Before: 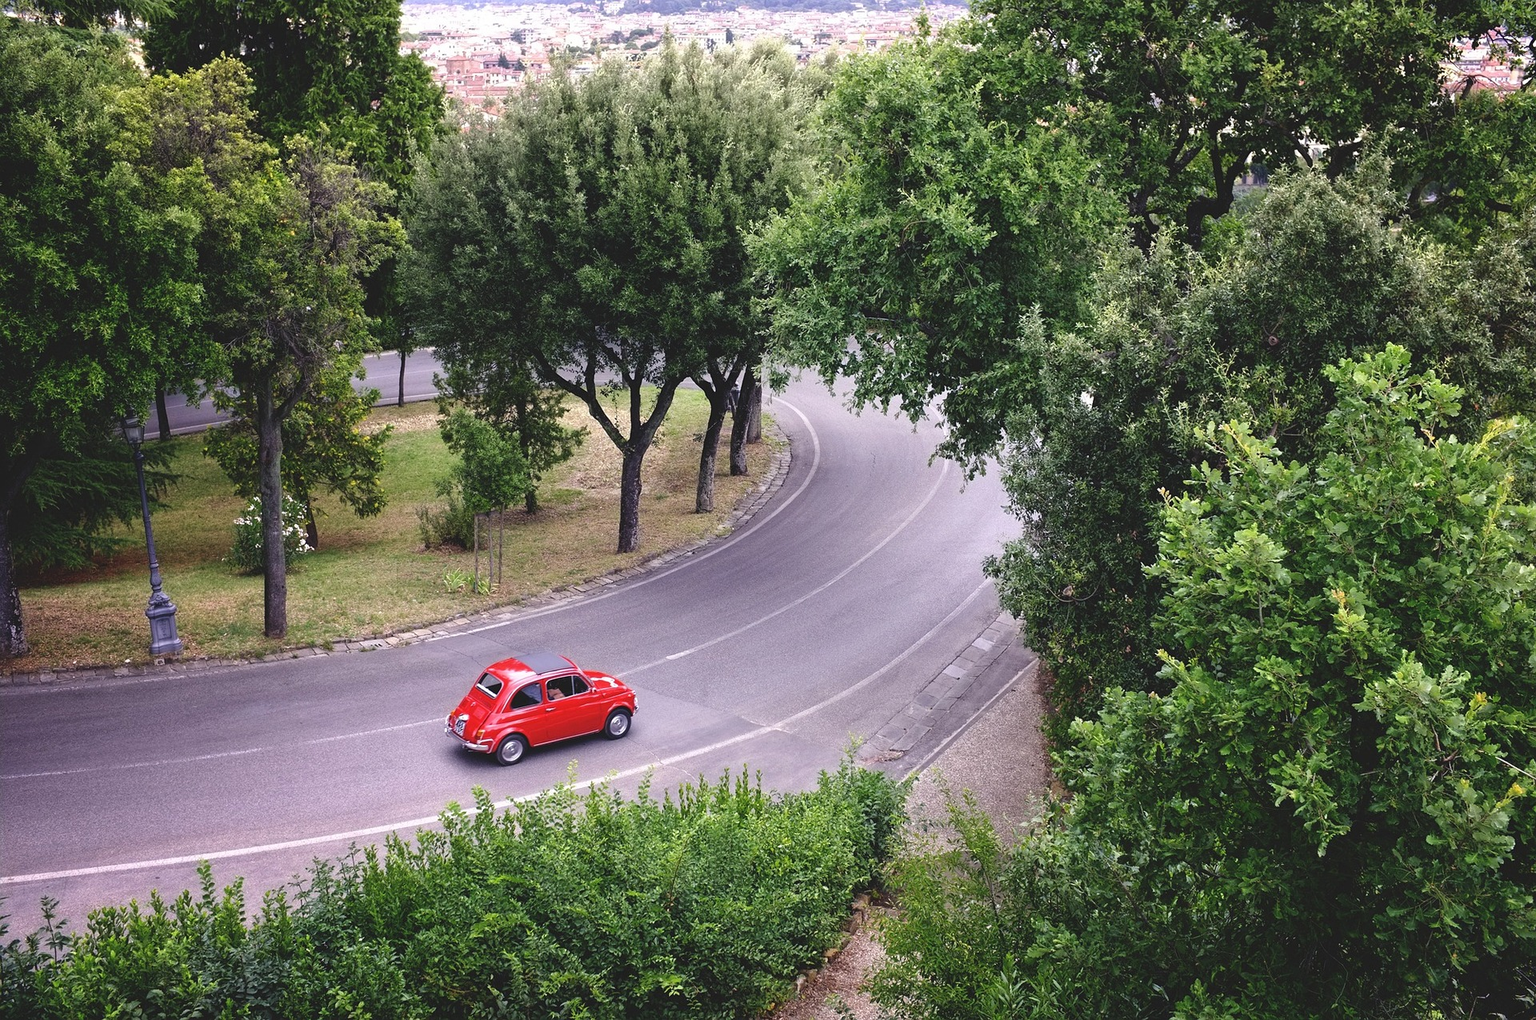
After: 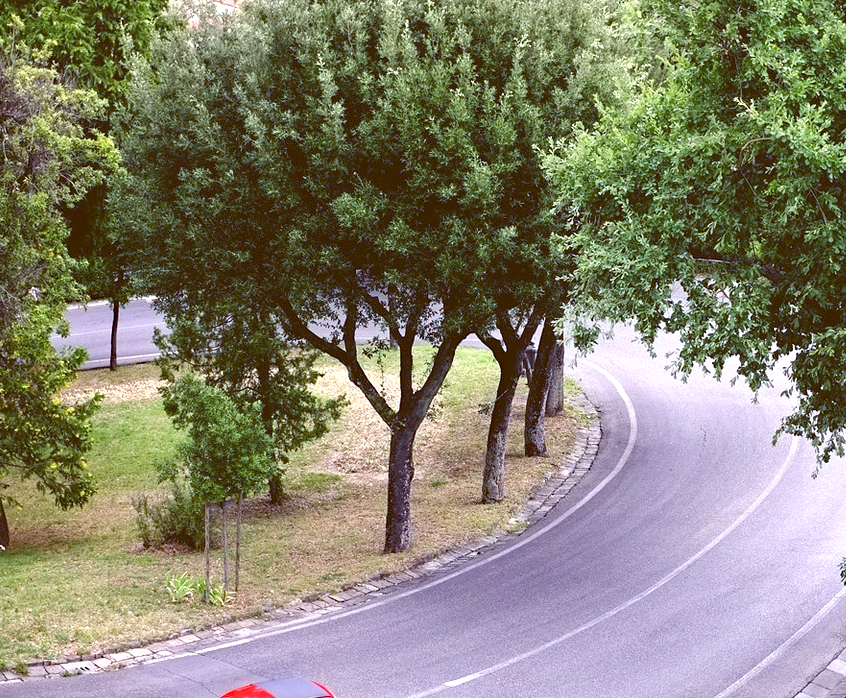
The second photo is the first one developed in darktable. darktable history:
haze removal: adaptive false
exposure: exposure 0.6 EV, compensate highlight preservation false
color balance: lift [1, 1.015, 1.004, 0.985], gamma [1, 0.958, 0.971, 1.042], gain [1, 0.956, 0.977, 1.044]
crop: left 20.248%, top 10.86%, right 35.675%, bottom 34.321%
